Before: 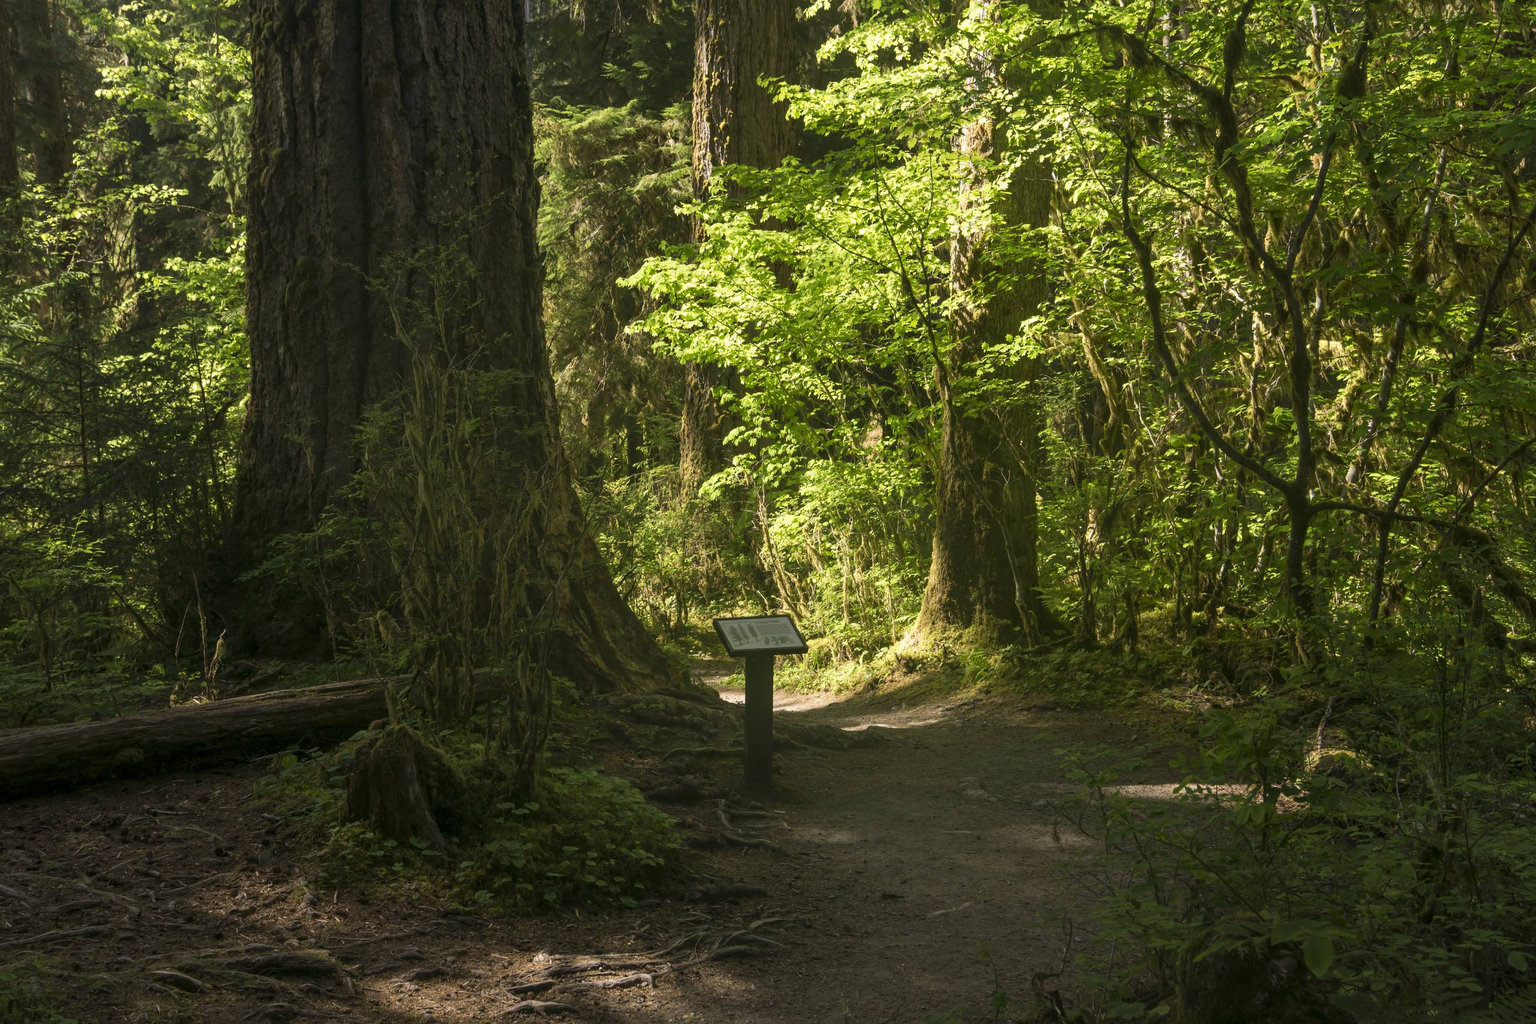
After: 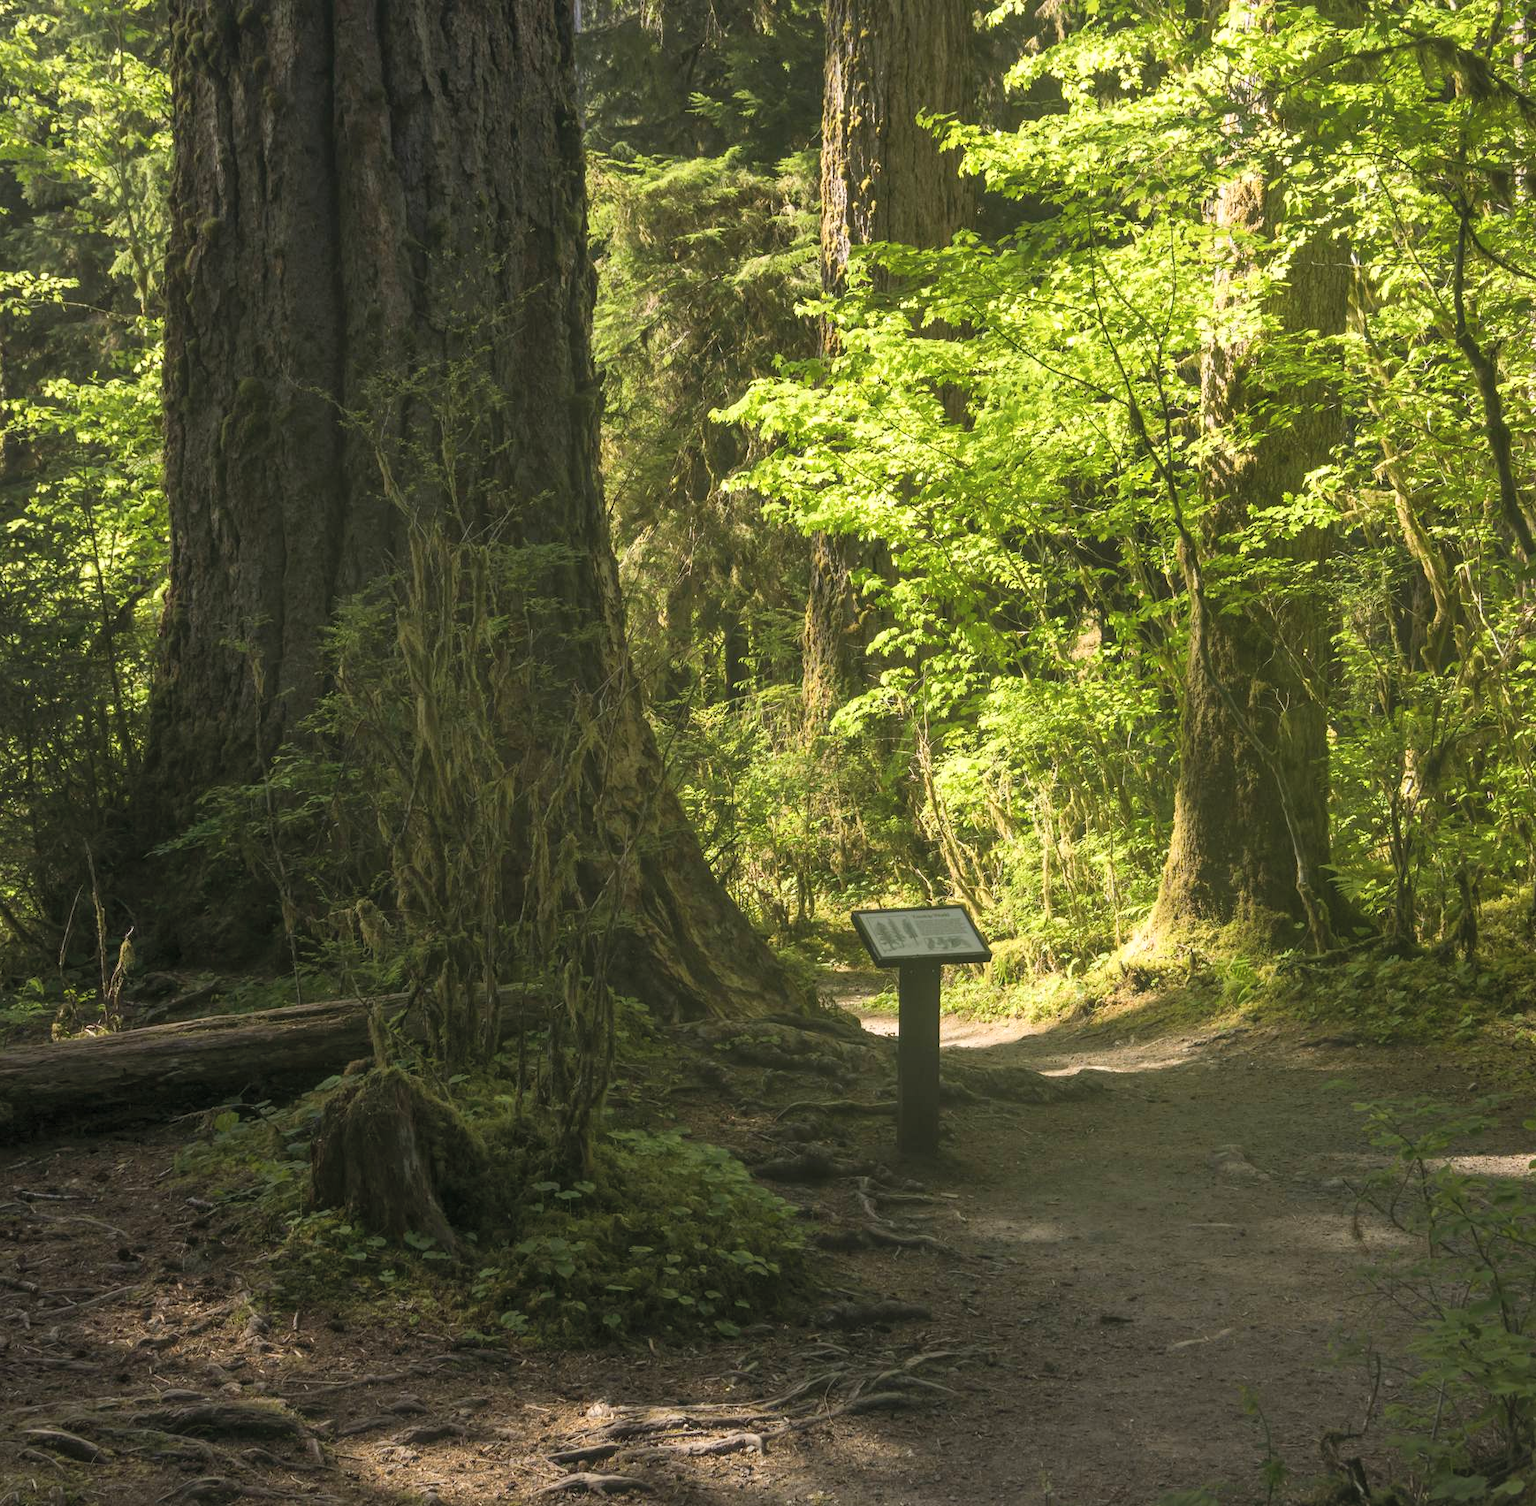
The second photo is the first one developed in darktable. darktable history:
color balance rgb: perceptual saturation grading › global saturation -0.118%, perceptual saturation grading › mid-tones 11.37%, global vibrance 20%
contrast brightness saturation: contrast 0.137, brightness 0.218
crop and rotate: left 8.796%, right 23.31%
